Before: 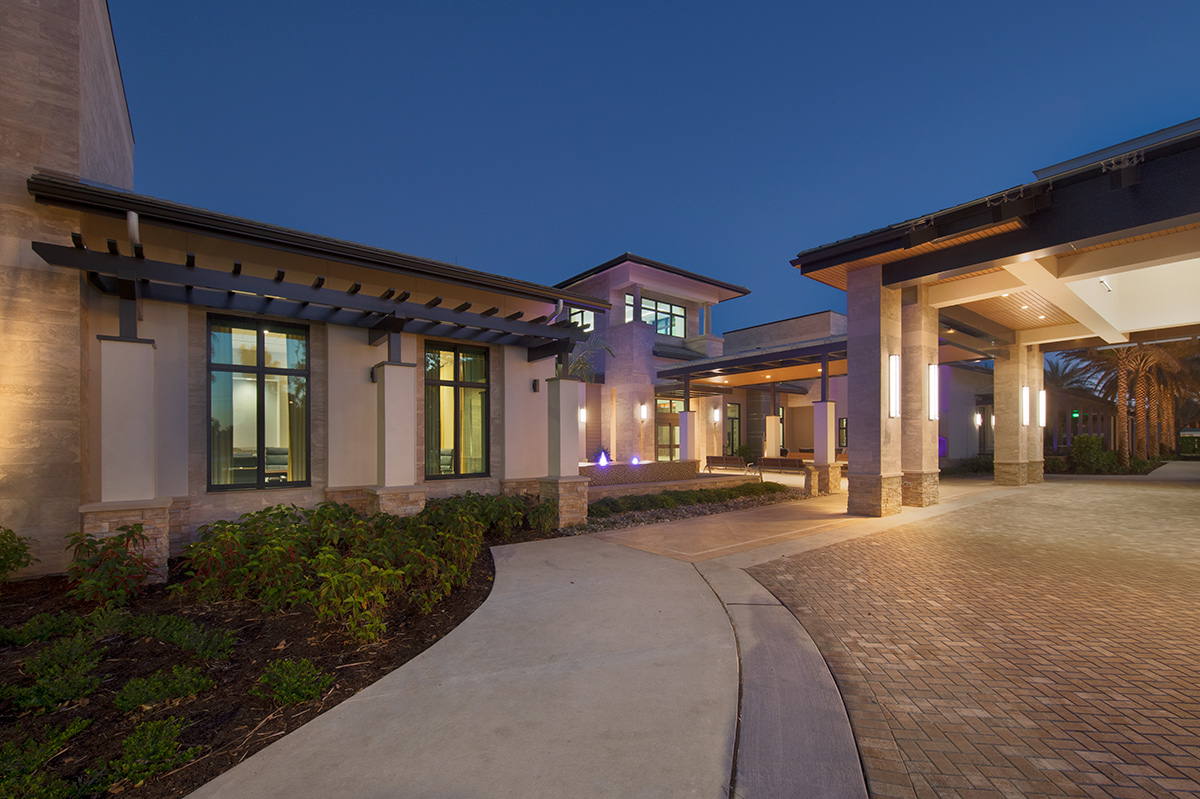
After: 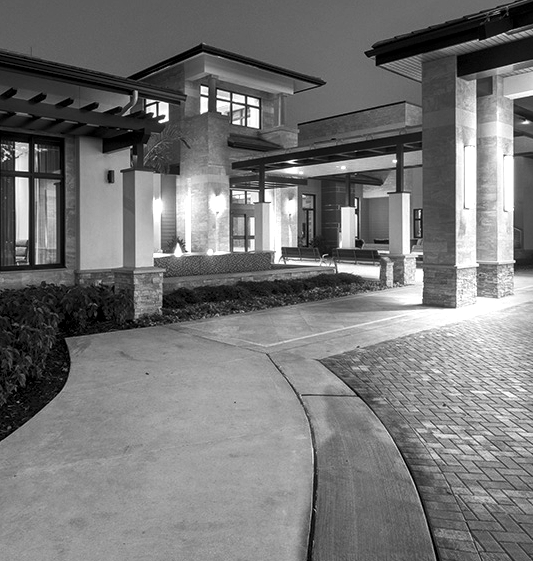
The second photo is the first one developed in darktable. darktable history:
tone equalizer: -8 EV -0.75 EV, -7 EV -0.7 EV, -6 EV -0.6 EV, -5 EV -0.4 EV, -3 EV 0.4 EV, -2 EV 0.6 EV, -1 EV 0.7 EV, +0 EV 0.75 EV, edges refinement/feathering 500, mask exposure compensation -1.57 EV, preserve details no
color zones: curves: ch0 [(0.004, 0.588) (0.116, 0.636) (0.259, 0.476) (0.423, 0.464) (0.75, 0.5)]; ch1 [(0, 0) (0.143, 0) (0.286, 0) (0.429, 0) (0.571, 0) (0.714, 0) (0.857, 0)]
local contrast: detail 130%
crop: left 35.432%, top 26.233%, right 20.145%, bottom 3.432%
